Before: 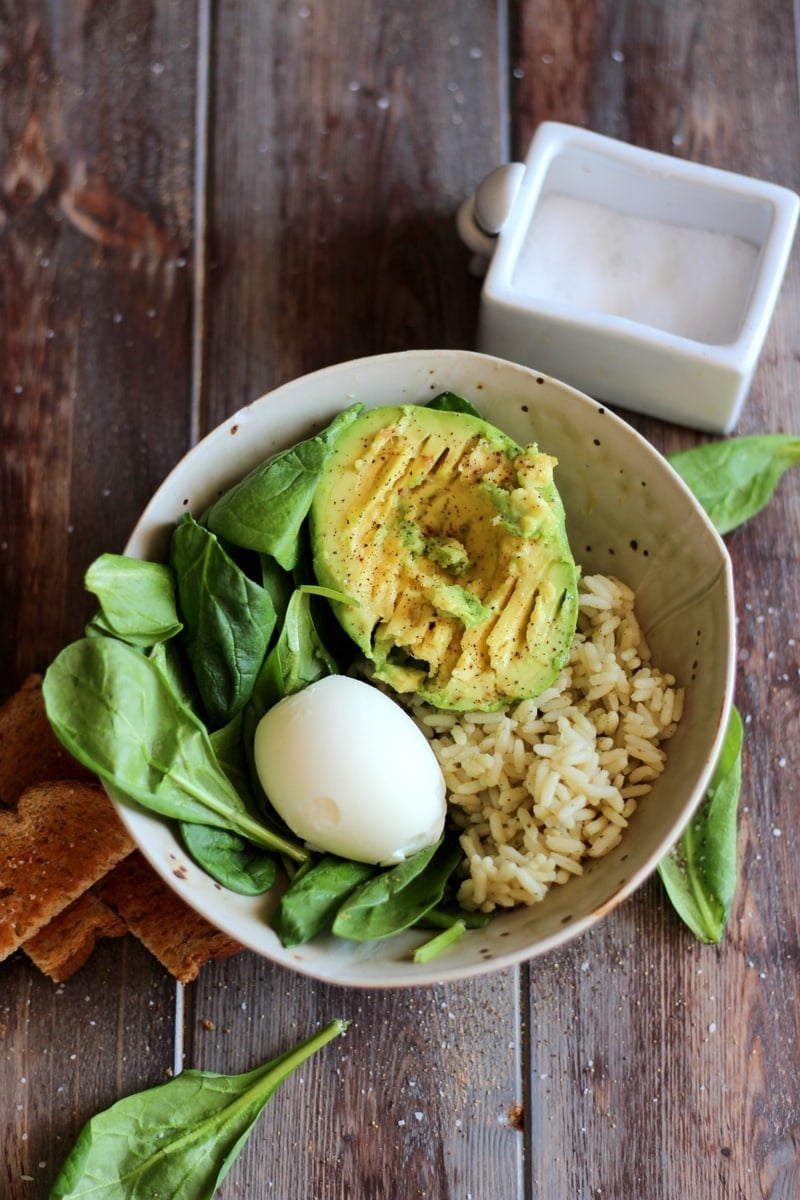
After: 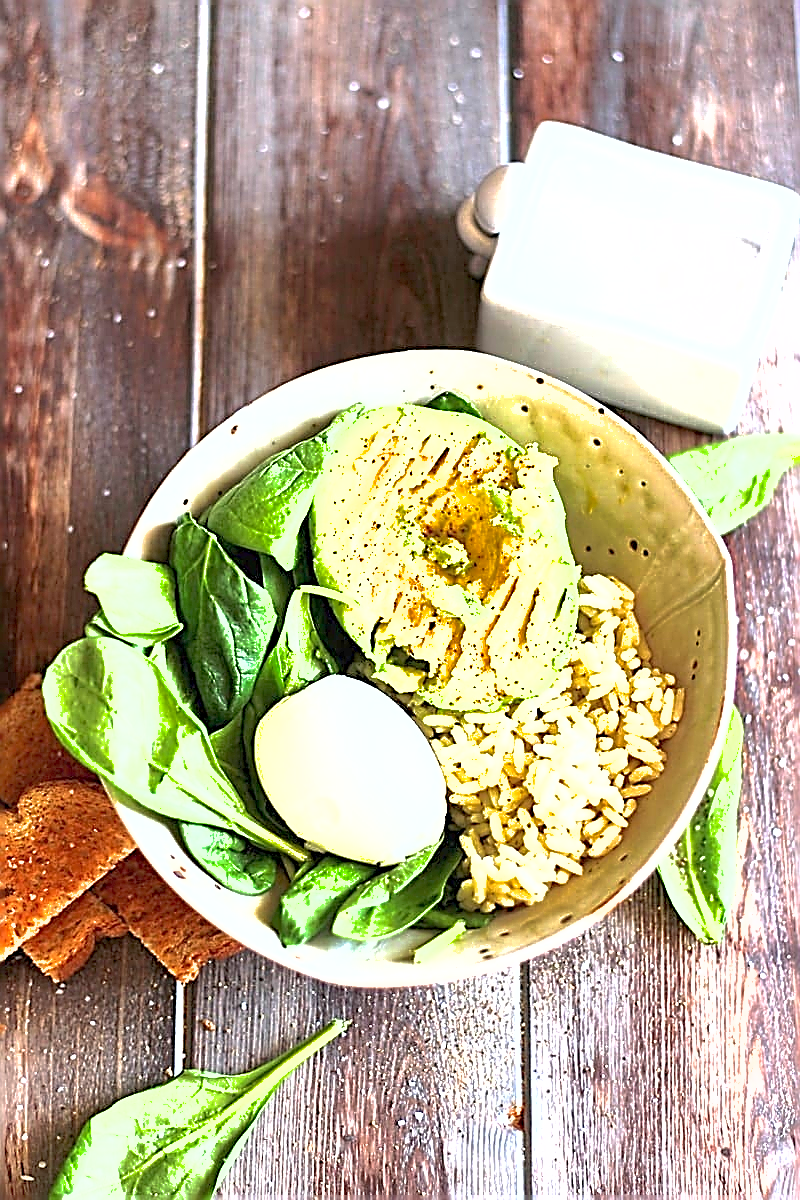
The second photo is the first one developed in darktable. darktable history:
exposure: black level correction 0, exposure 1.996 EV, compensate highlight preservation false
sharpen: amount 1.983
shadows and highlights: on, module defaults
